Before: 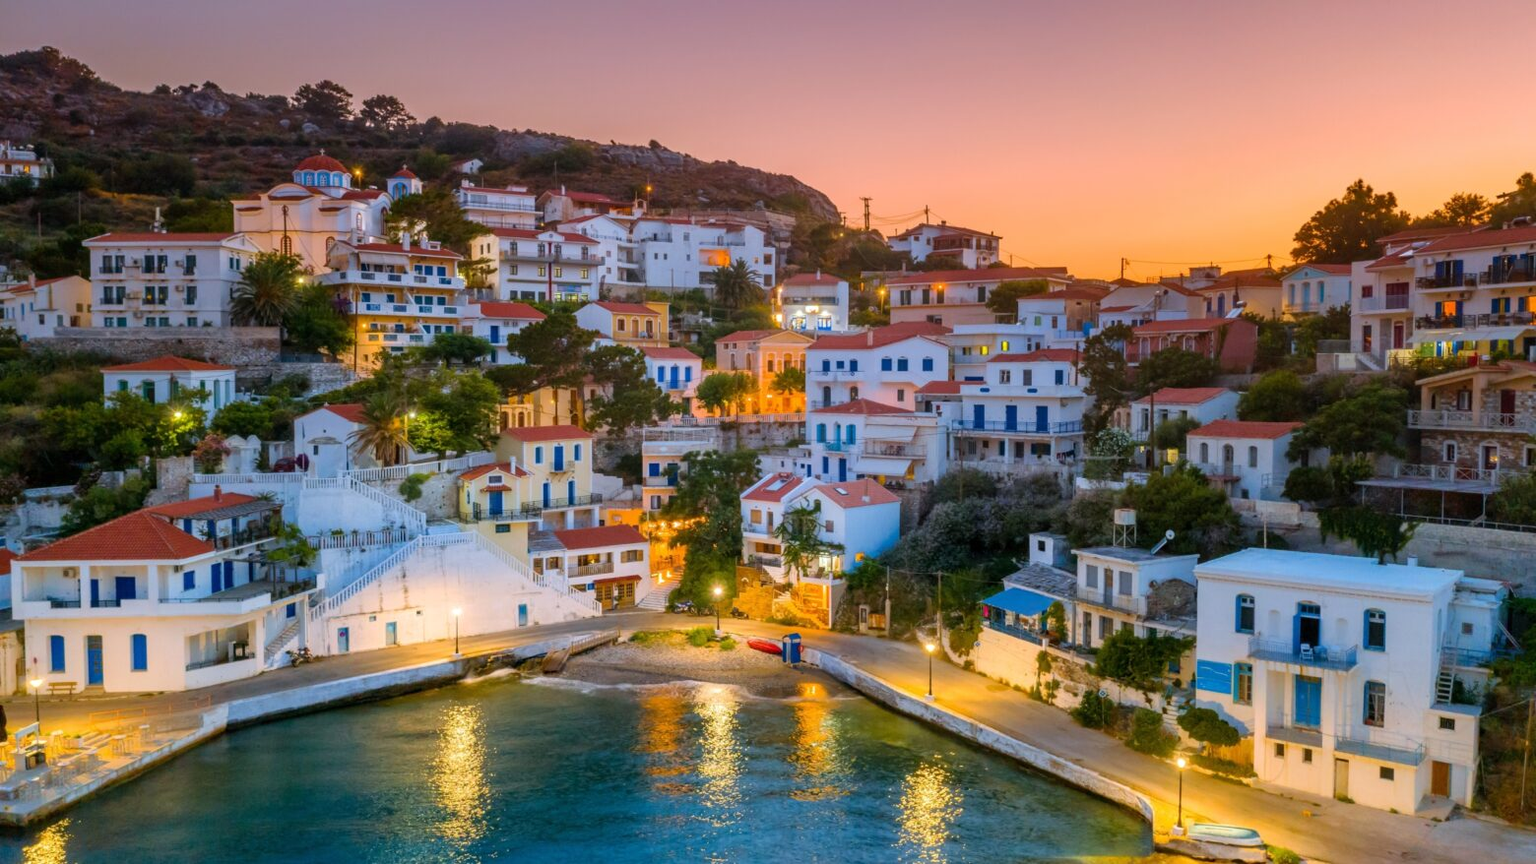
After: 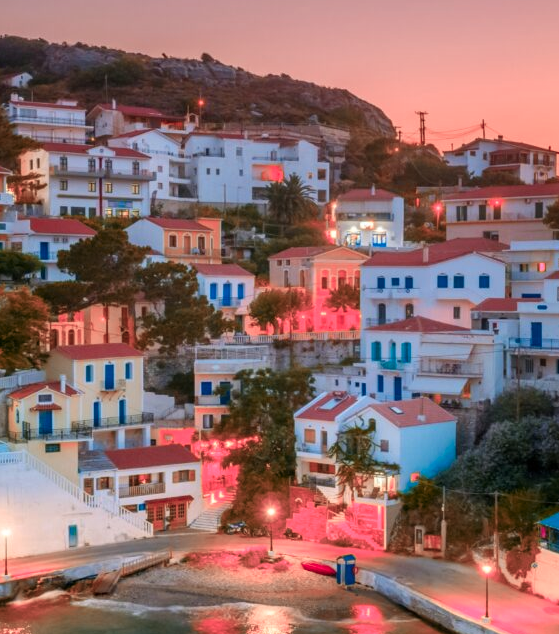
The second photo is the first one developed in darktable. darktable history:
crop and rotate: left 29.365%, top 10.176%, right 34.793%, bottom 17.55%
color zones: curves: ch2 [(0, 0.488) (0.143, 0.417) (0.286, 0.212) (0.429, 0.179) (0.571, 0.154) (0.714, 0.415) (0.857, 0.495) (1, 0.488)]
